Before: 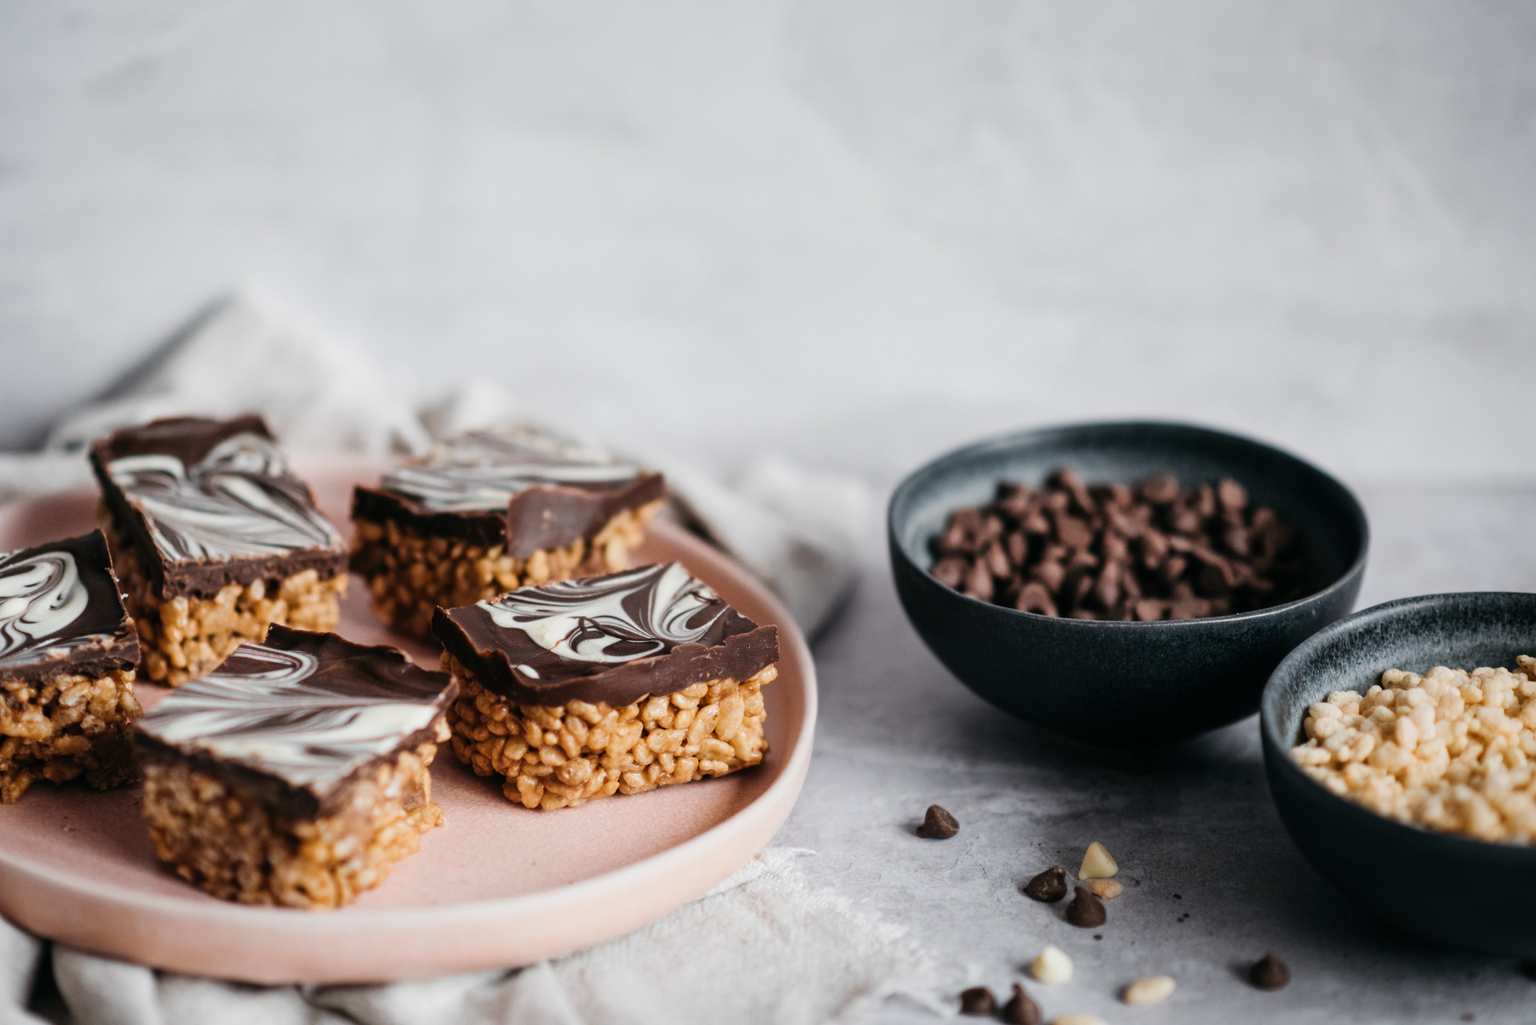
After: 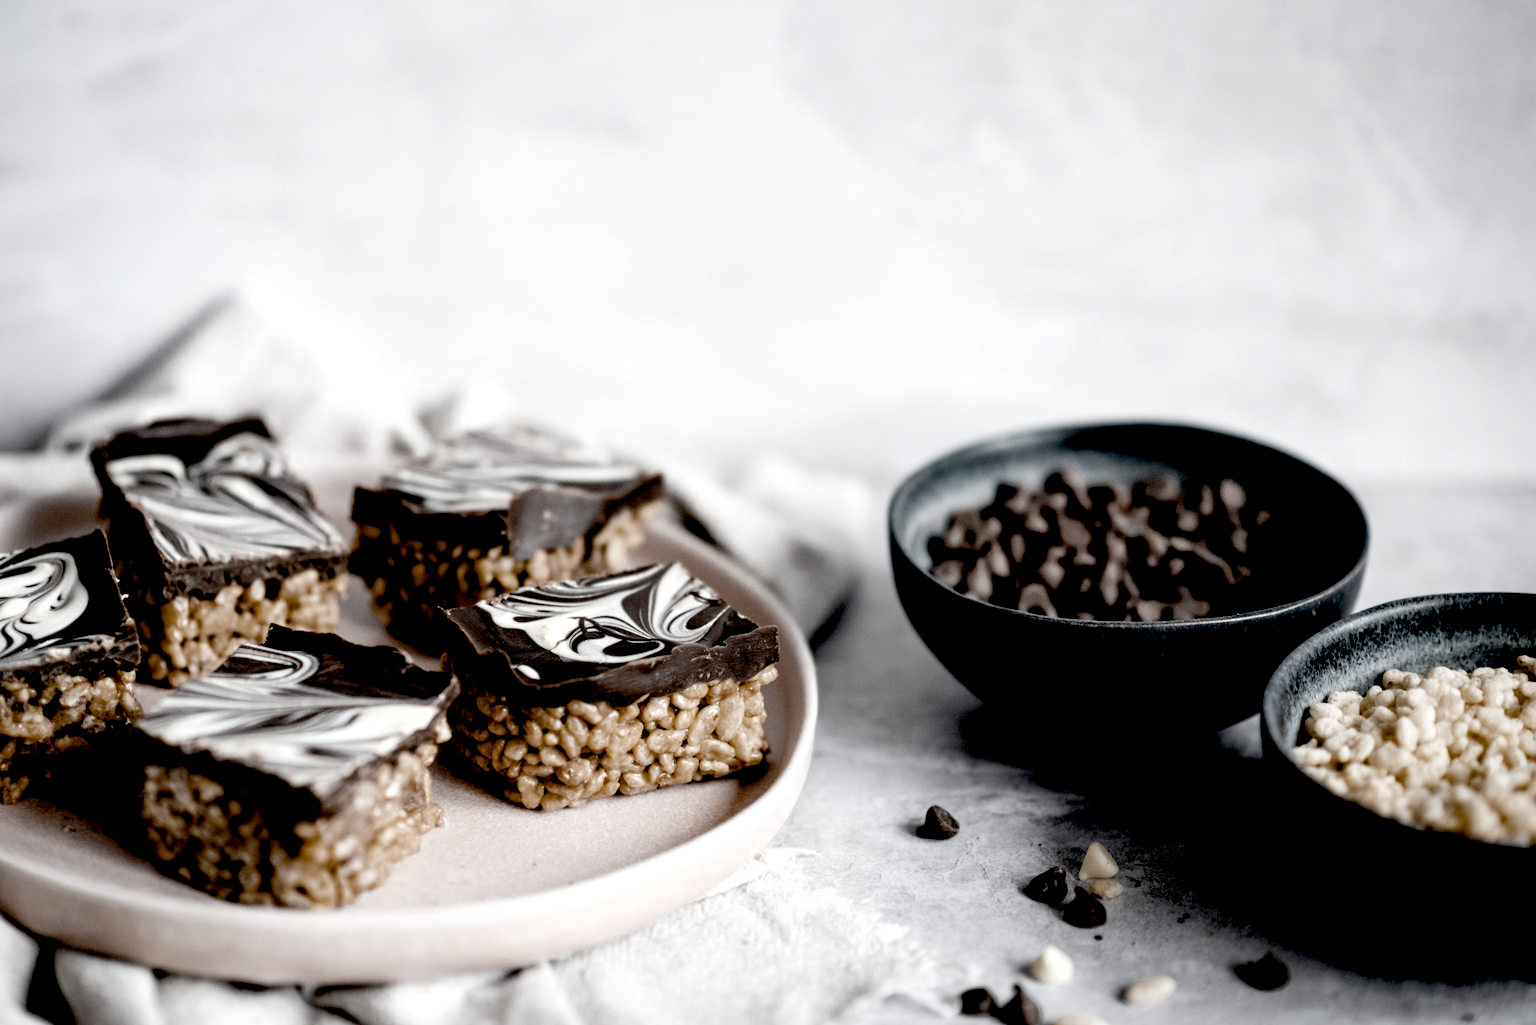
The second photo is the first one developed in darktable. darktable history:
color zones: curves: ch0 [(0, 0.487) (0.241, 0.395) (0.434, 0.373) (0.658, 0.412) (0.838, 0.487)]; ch1 [(0, 0) (0.053, 0.053) (0.211, 0.202) (0.579, 0.259) (0.781, 0.241)]
exposure: black level correction 0.039, exposure 0.498 EV, compensate exposure bias true, compensate highlight preservation false
